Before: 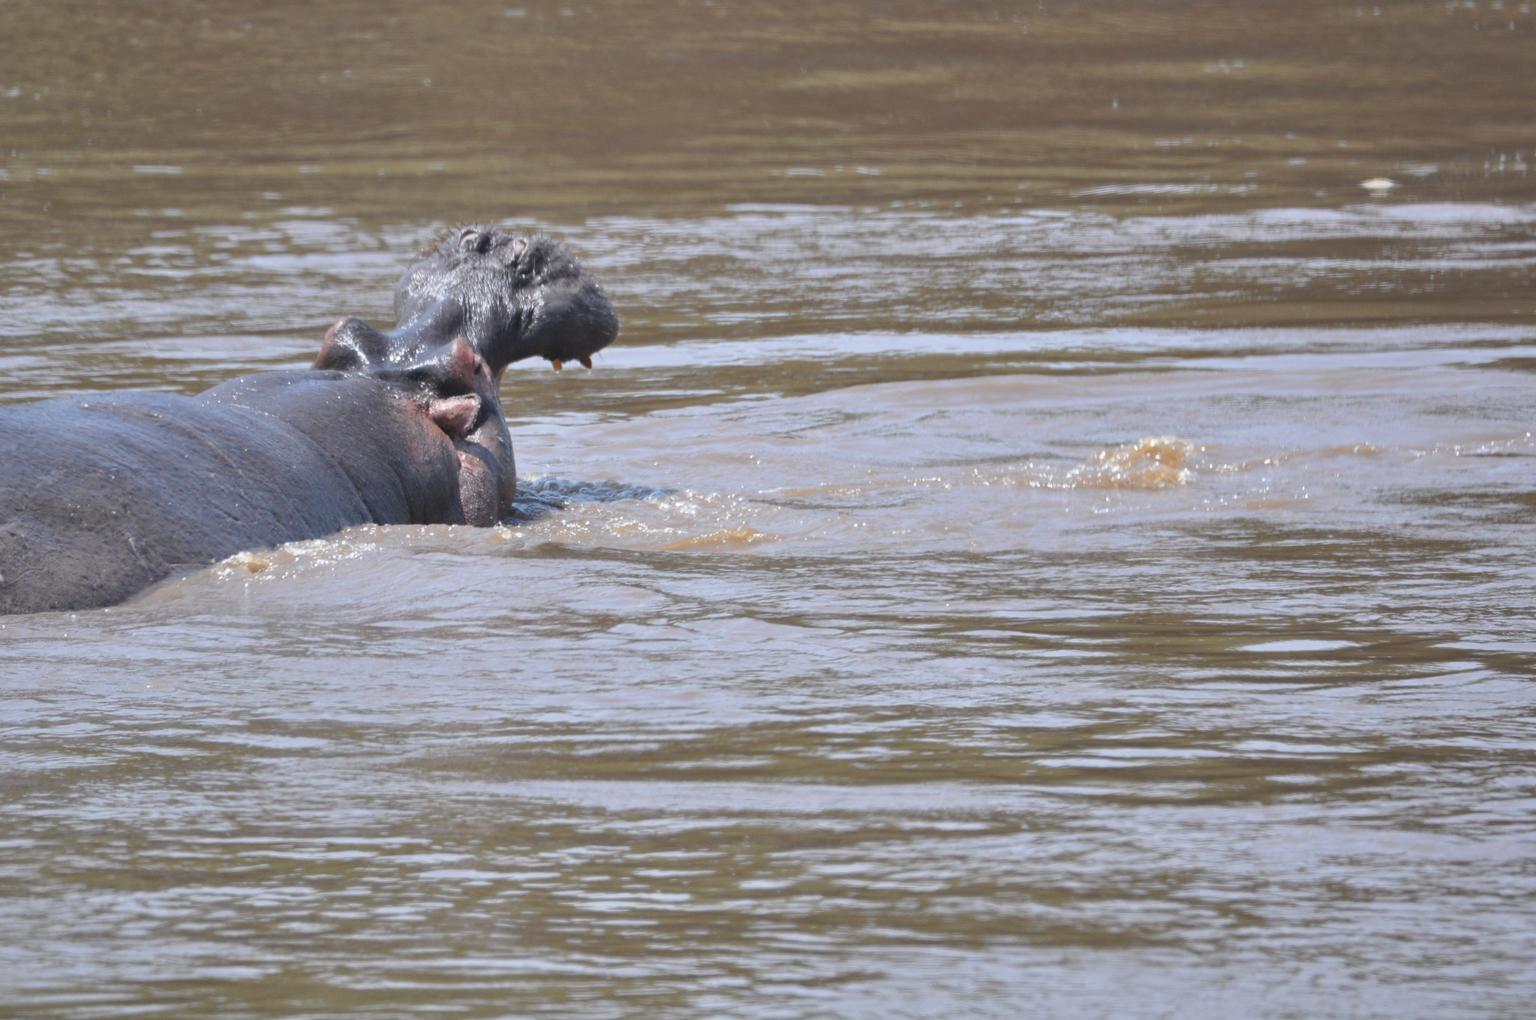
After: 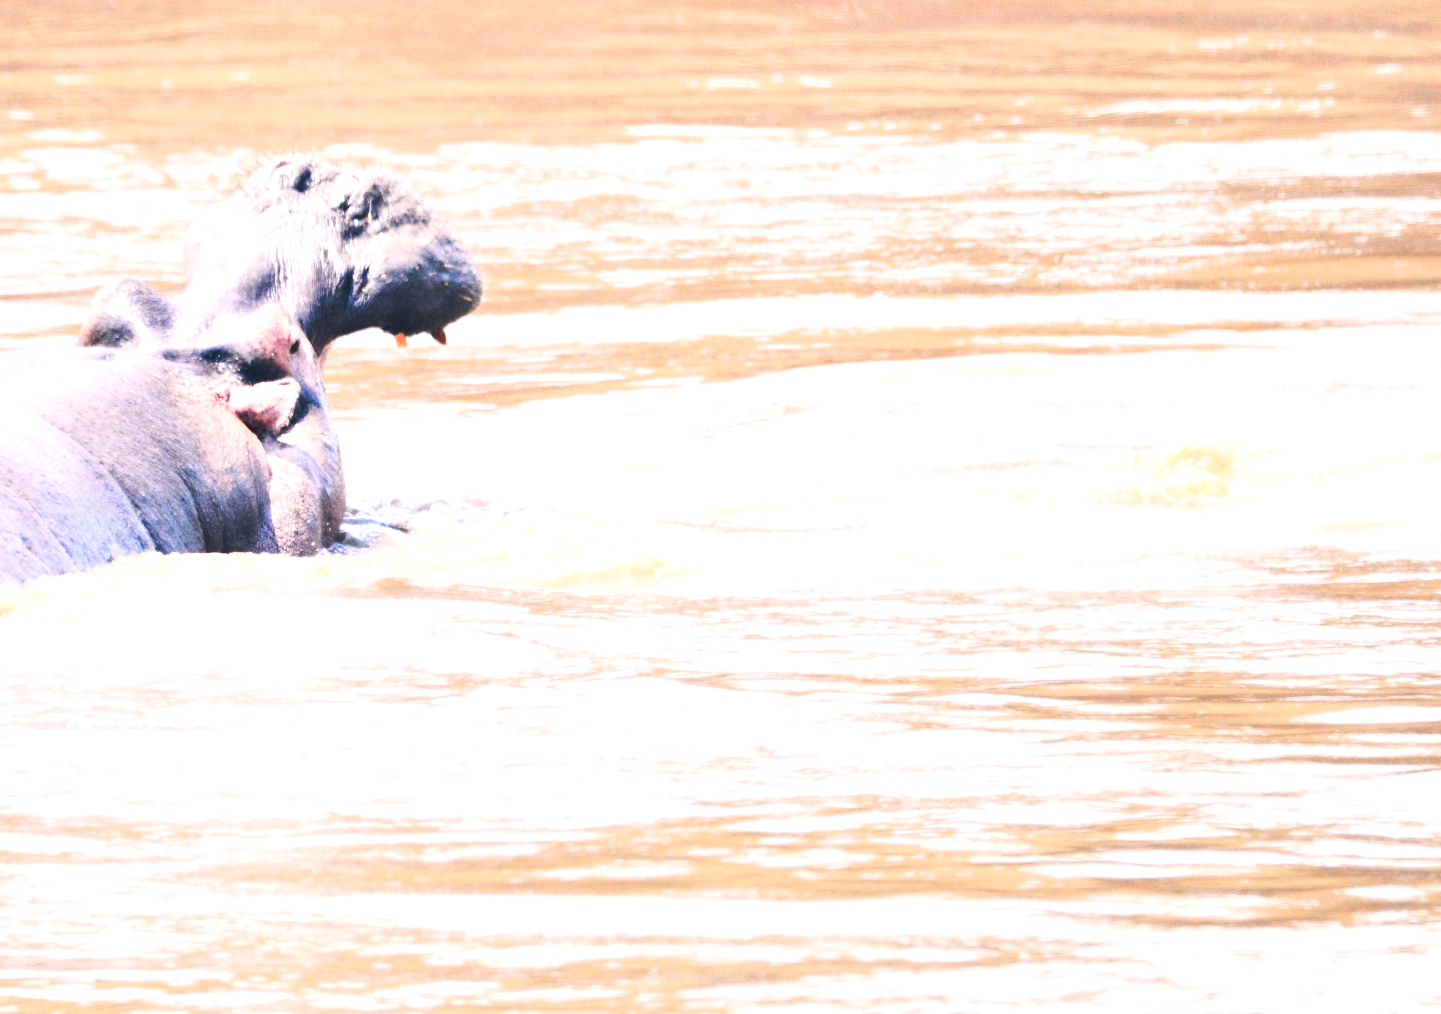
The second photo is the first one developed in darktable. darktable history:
crop and rotate: left 16.703%, top 10.75%, right 12.916%, bottom 14.663%
color zones: curves: ch0 [(0.473, 0.374) (0.742, 0.784)]; ch1 [(0.354, 0.737) (0.742, 0.705)]; ch2 [(0.318, 0.421) (0.758, 0.532)]
exposure: black level correction 0, exposure 1.385 EV, compensate highlight preservation false
tone curve: curves: ch0 [(0, 0.023) (0.103, 0.087) (0.295, 0.297) (0.445, 0.531) (0.553, 0.665) (0.735, 0.843) (0.994, 1)]; ch1 [(0, 0) (0.427, 0.346) (0.456, 0.426) (0.484, 0.494) (0.509, 0.505) (0.535, 0.56) (0.581, 0.632) (0.646, 0.715) (1, 1)]; ch2 [(0, 0) (0.369, 0.388) (0.449, 0.431) (0.501, 0.495) (0.533, 0.518) (0.572, 0.612) (0.677, 0.752) (1, 1)], preserve colors none
color correction: highlights a* 5.36, highlights b* 5.28, shadows a* -4, shadows b* -5.18
contrast brightness saturation: contrast 0.283
tone equalizer: edges refinement/feathering 500, mask exposure compensation -1.57 EV, preserve details no
